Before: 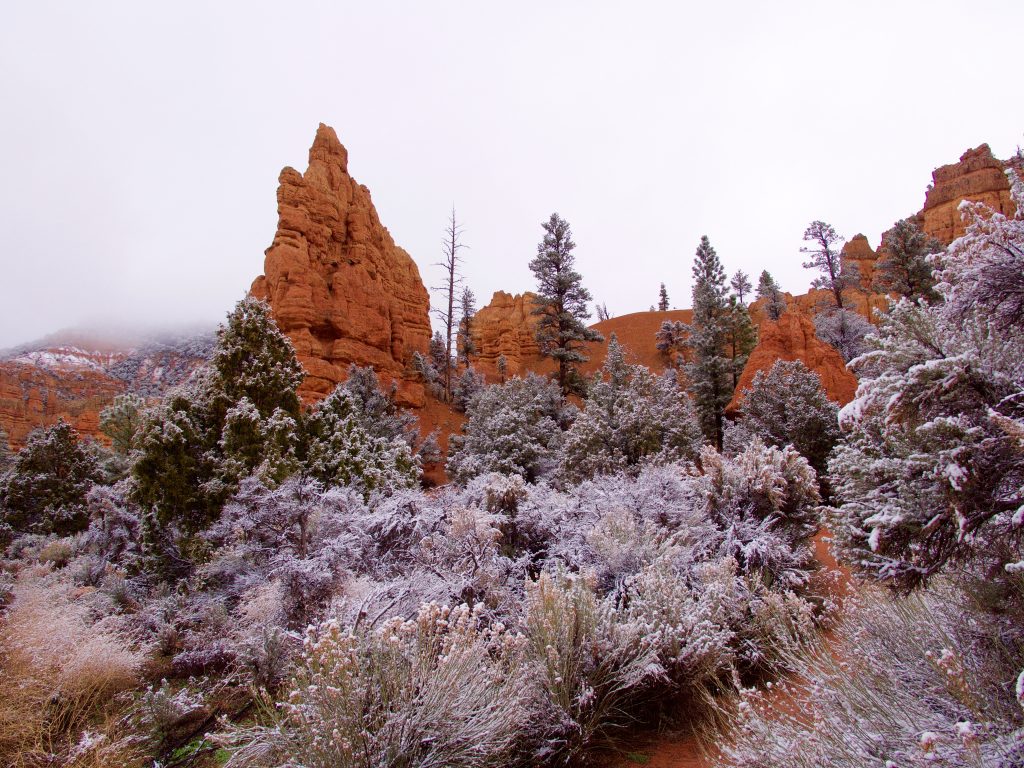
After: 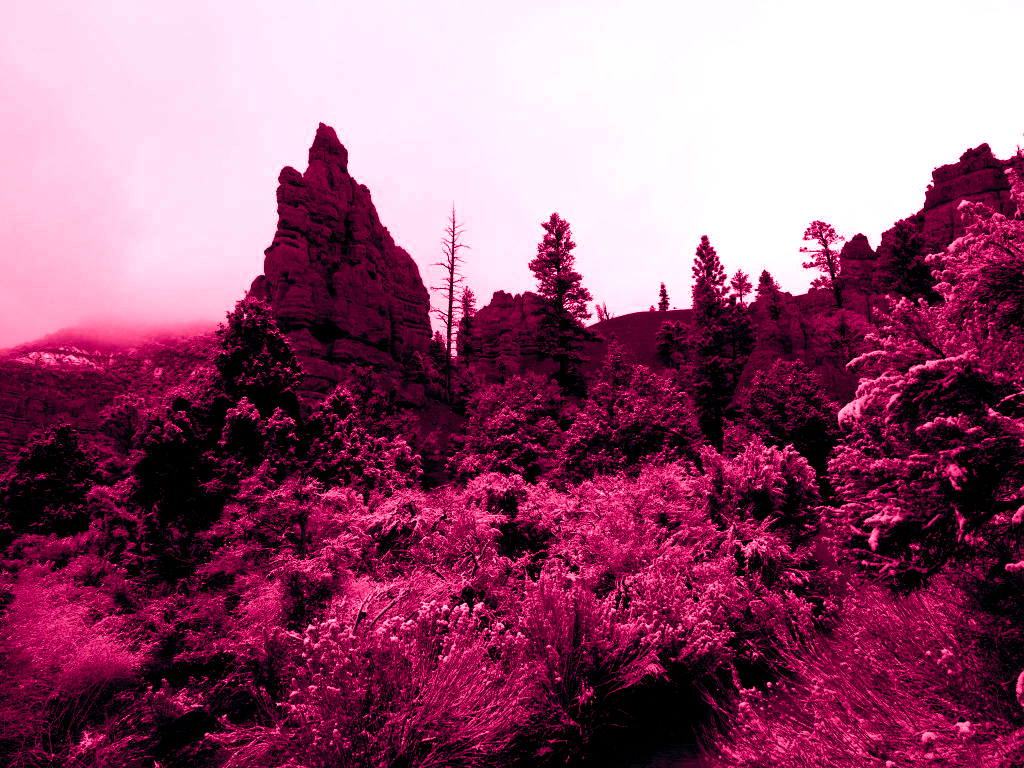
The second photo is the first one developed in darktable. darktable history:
color balance rgb: shadows lift › luminance -18.76%, shadows lift › chroma 35.44%, power › luminance -3.76%, power › hue 142.17°, highlights gain › chroma 7.5%, highlights gain › hue 184.75°, global offset › luminance -0.52%, global offset › chroma 0.91%, global offset › hue 173.36°, shadows fall-off 300%, white fulcrum 2 EV, highlights fall-off 300%, linear chroma grading › shadows 17.19%, linear chroma grading › highlights 61.12%, linear chroma grading › global chroma 50%, hue shift -150.52°, perceptual brilliance grading › global brilliance 12%, mask middle-gray fulcrum 100%, contrast gray fulcrum 38.43%, contrast 35.15%, saturation formula JzAzBz (2021)
local contrast: mode bilateral grid, contrast 10, coarseness 25, detail 115%, midtone range 0.2
color calibration: output gray [0.23, 0.37, 0.4, 0], gray › normalize channels true, illuminant same as pipeline (D50), adaptation XYZ, x 0.346, y 0.359, gamut compression 0
white balance: red 1, blue 1
